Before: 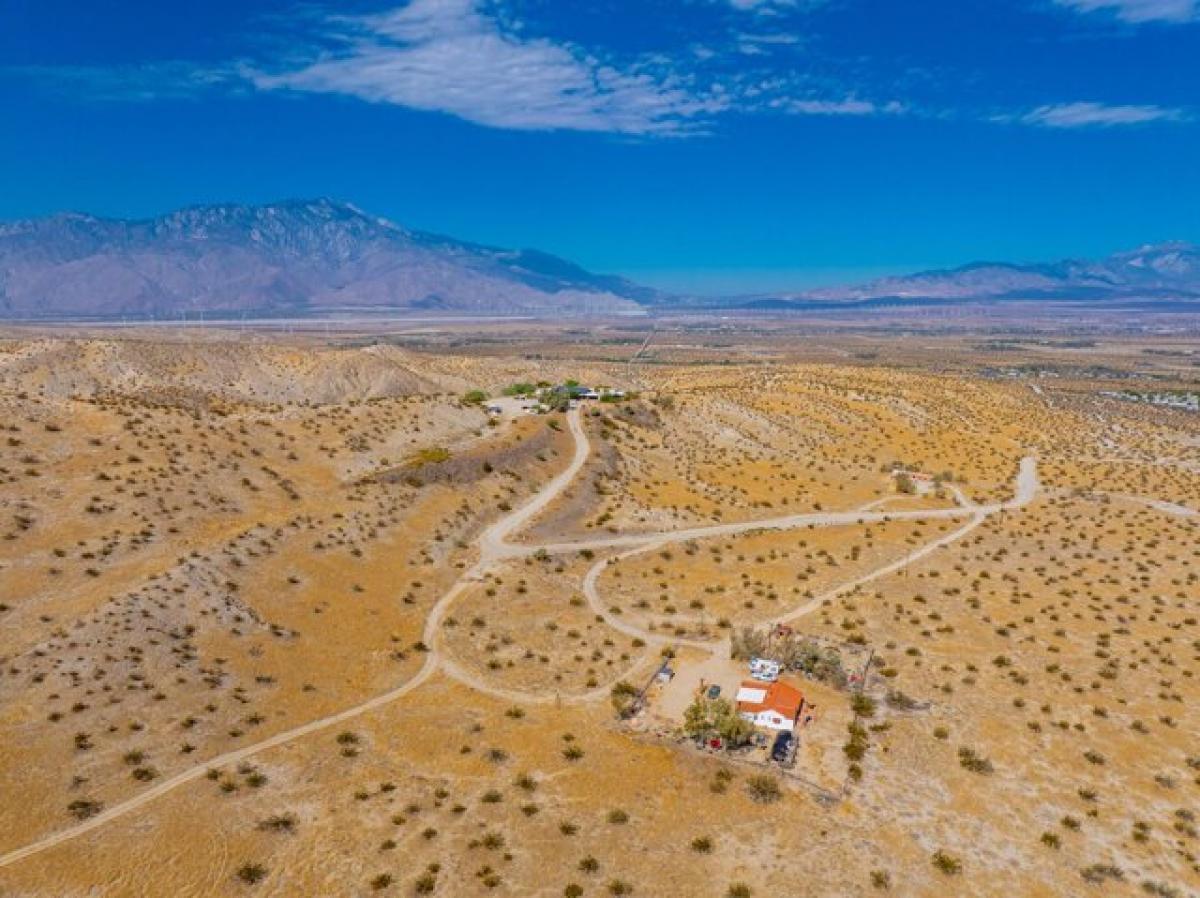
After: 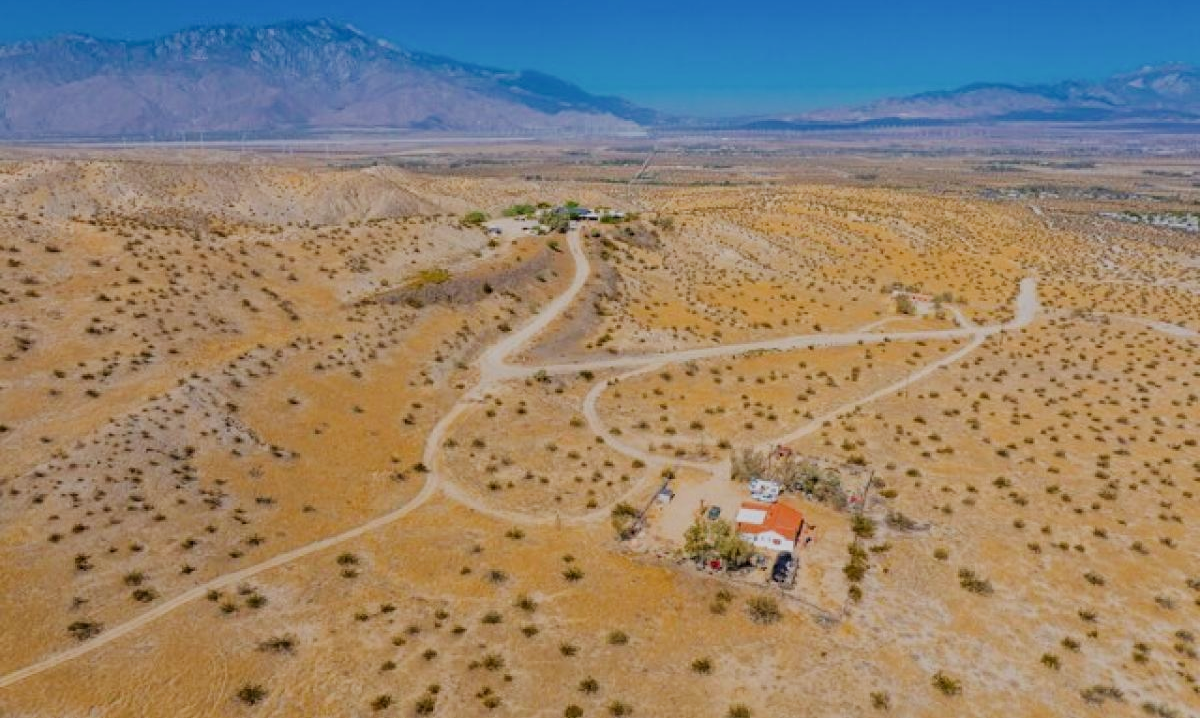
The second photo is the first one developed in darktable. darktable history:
crop and rotate: top 19.998%
filmic rgb: black relative exposure -7.65 EV, white relative exposure 4.56 EV, hardness 3.61
